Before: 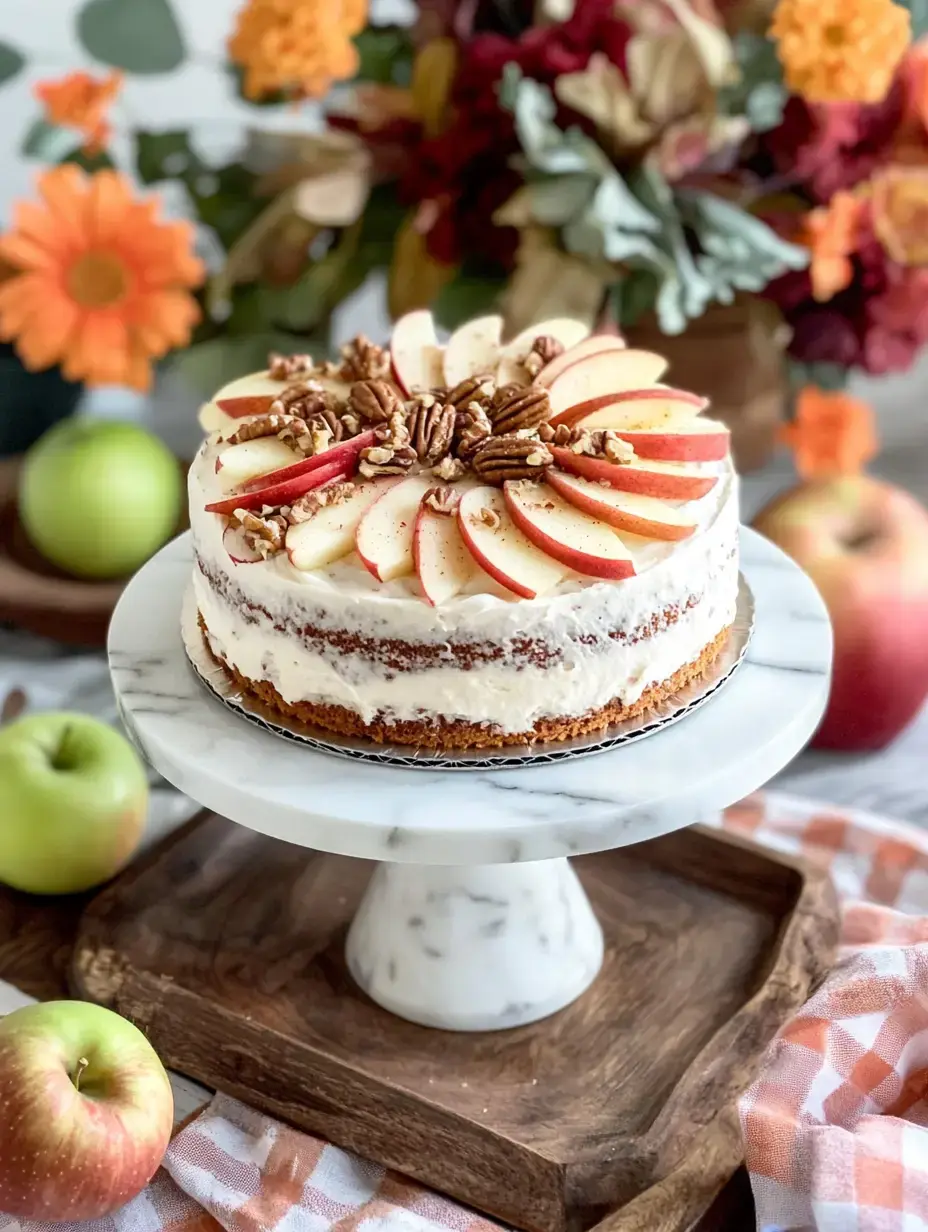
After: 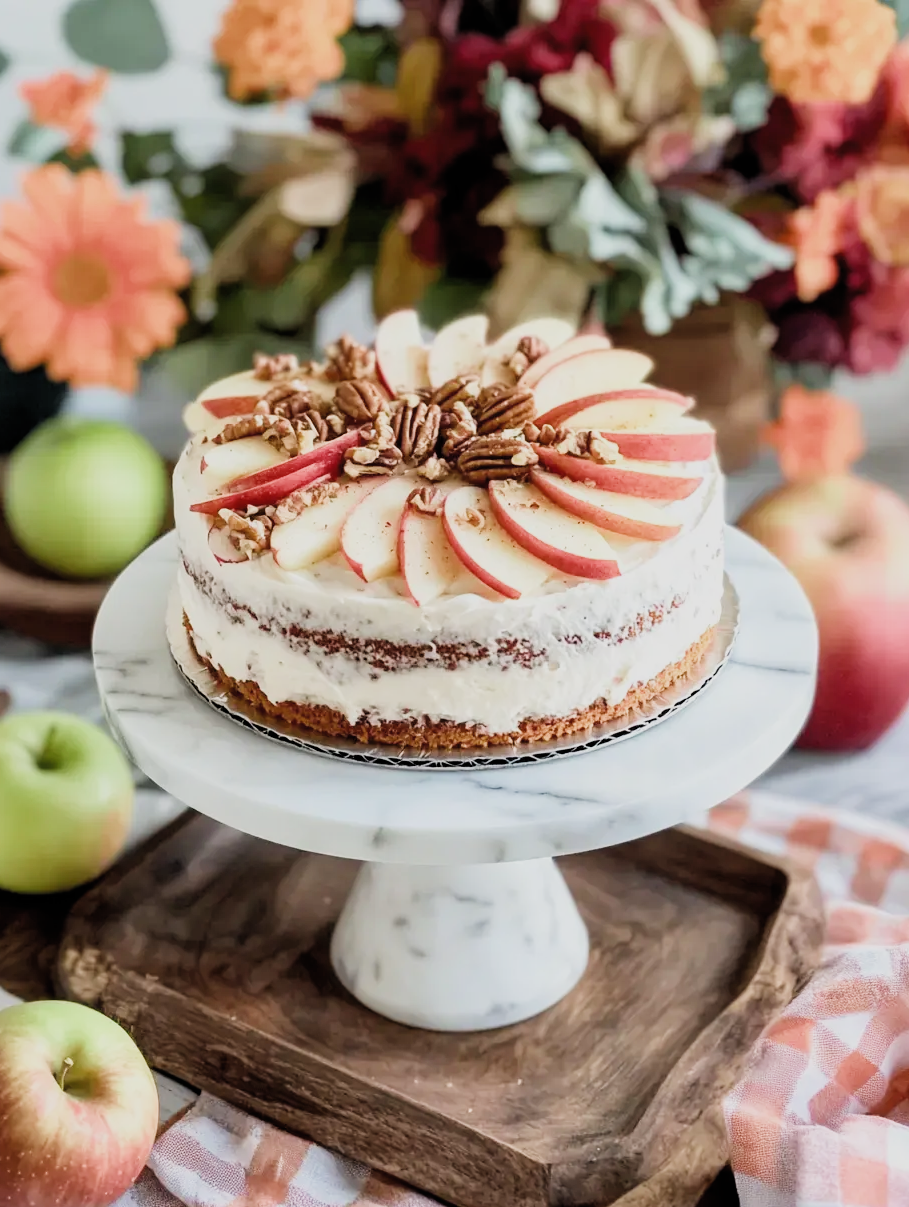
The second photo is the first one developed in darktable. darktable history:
filmic rgb: black relative exposure -7.65 EV, white relative exposure 4.56 EV, hardness 3.61, contrast 0.994, color science v4 (2020)
tone equalizer: -8 EV -0.395 EV, -7 EV -0.417 EV, -6 EV -0.328 EV, -5 EV -0.252 EV, -3 EV 0.237 EV, -2 EV 0.354 EV, -1 EV 0.406 EV, +0 EV 0.432 EV, smoothing diameter 24.87%, edges refinement/feathering 7.74, preserve details guided filter
crop: left 1.692%, right 0.279%, bottom 1.986%
